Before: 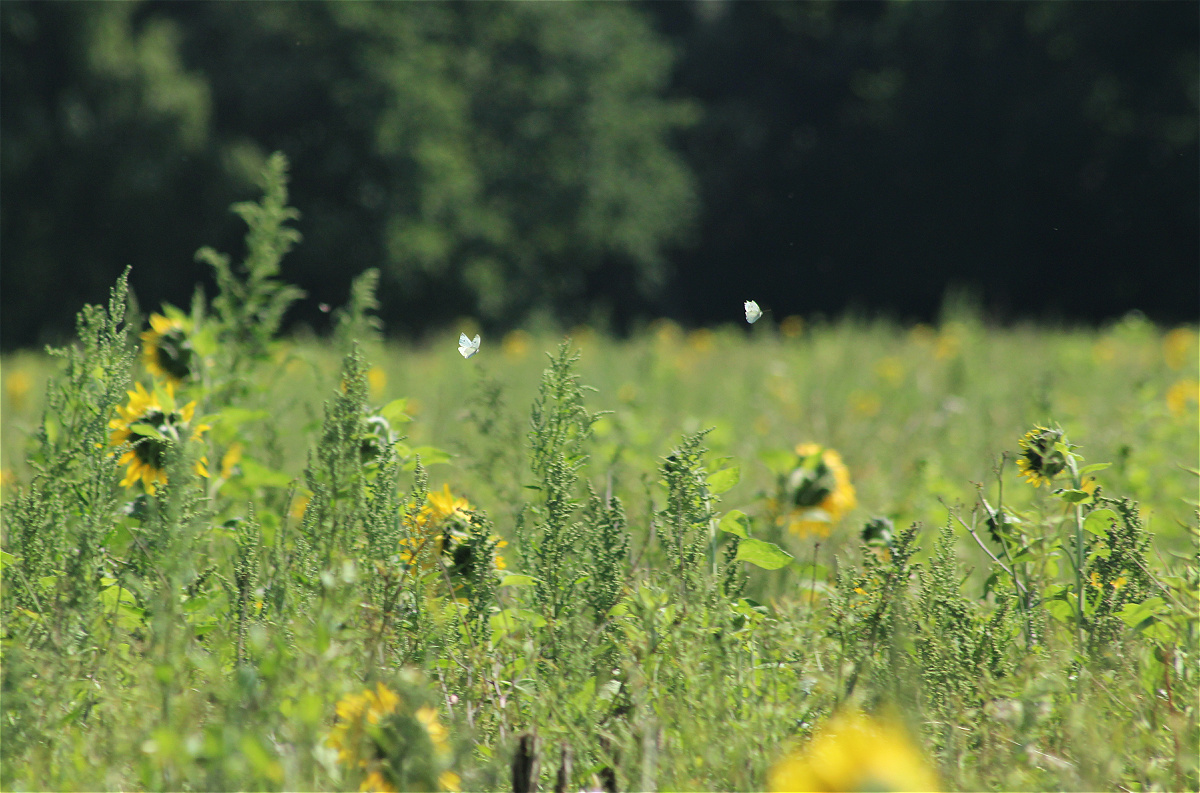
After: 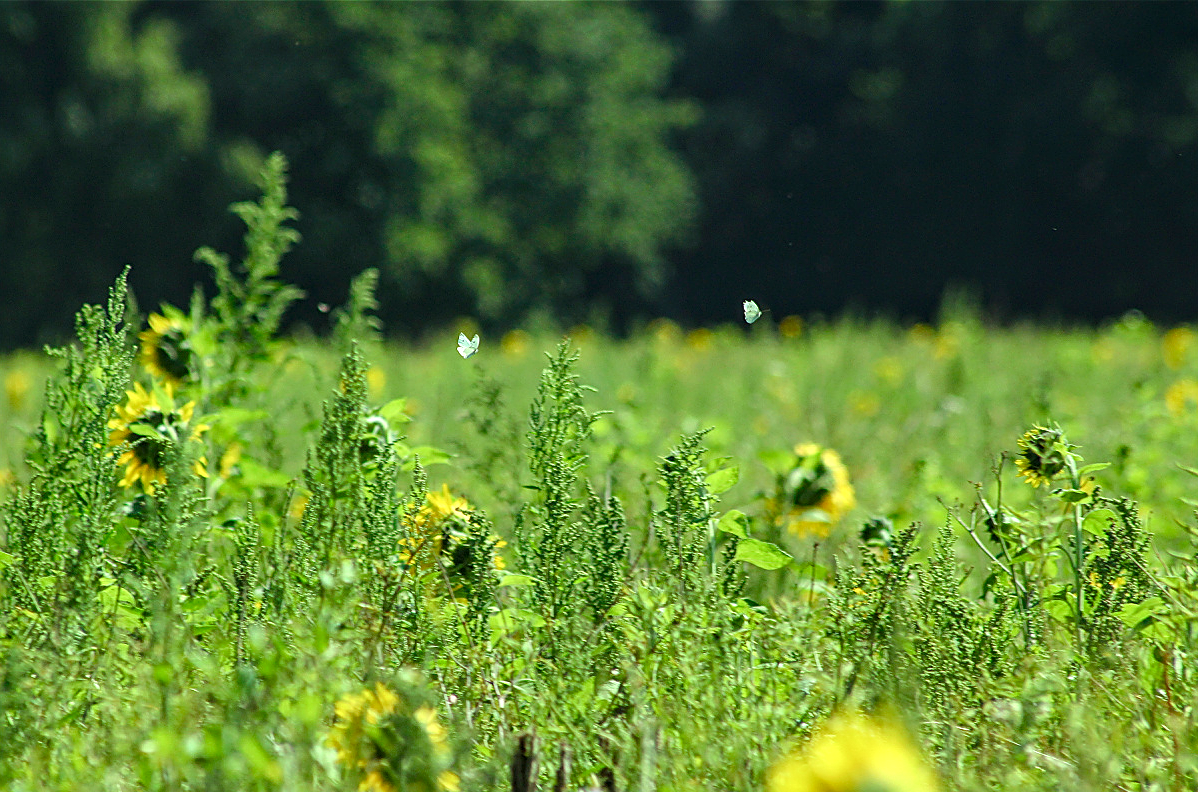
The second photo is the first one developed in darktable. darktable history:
crop: left 0.149%
sharpen: amount 0.589
color balance rgb: highlights gain › luminance 15.354%, highlights gain › chroma 7.001%, highlights gain › hue 126.62°, perceptual saturation grading › global saturation 19.964%, perceptual saturation grading › highlights -25.549%, perceptual saturation grading › shadows 50.203%
levels: black 3.77%
local contrast: detail 130%
